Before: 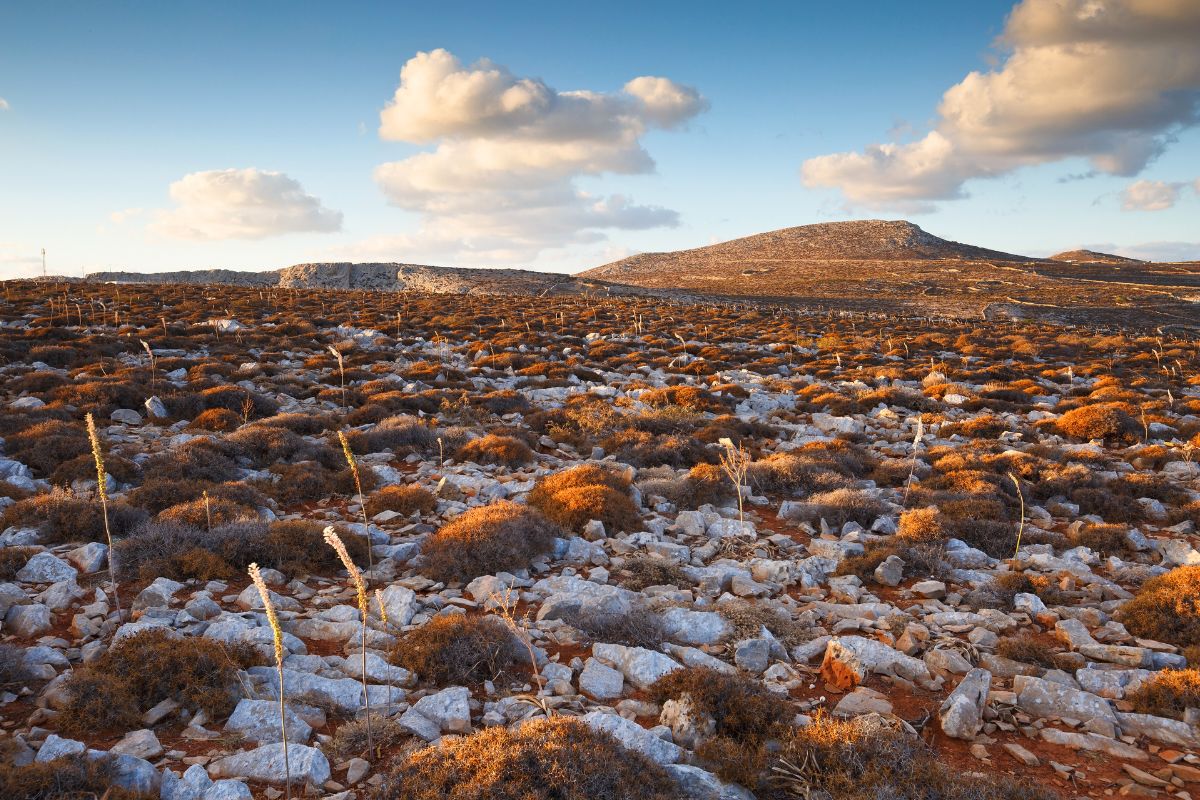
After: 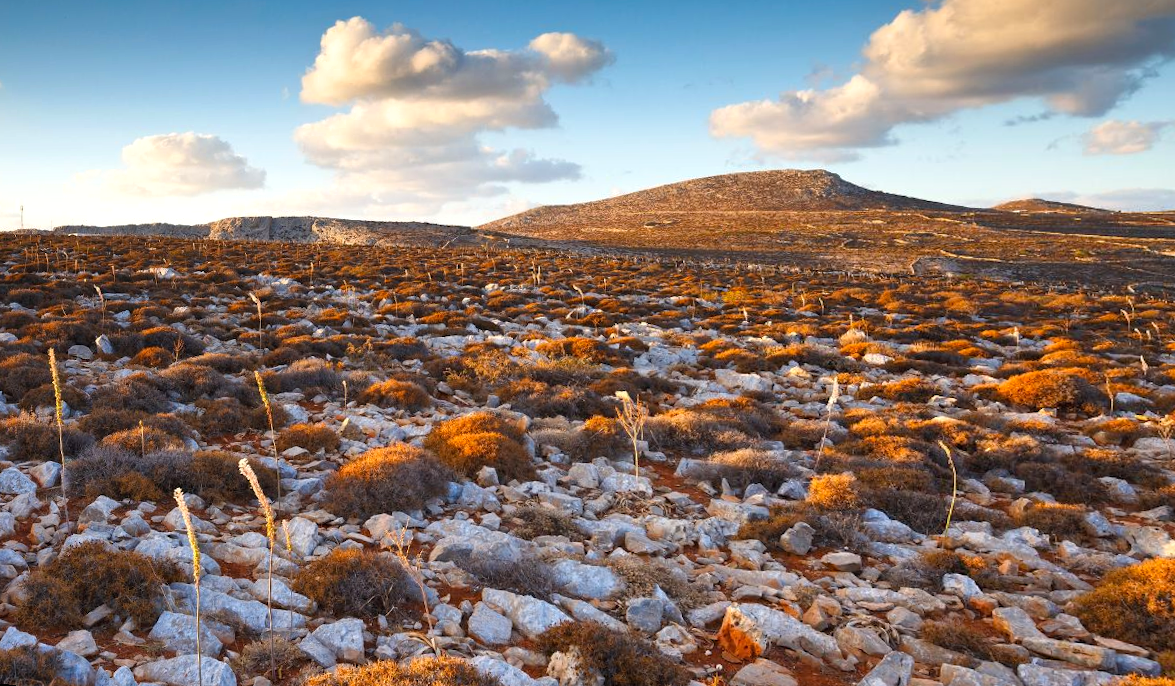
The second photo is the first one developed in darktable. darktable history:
levels: levels [0, 0.476, 0.951]
color balance rgb: perceptual saturation grading › global saturation 10%, global vibrance 10%
shadows and highlights: soften with gaussian
rotate and perspective: rotation 1.69°, lens shift (vertical) -0.023, lens shift (horizontal) -0.291, crop left 0.025, crop right 0.988, crop top 0.092, crop bottom 0.842
